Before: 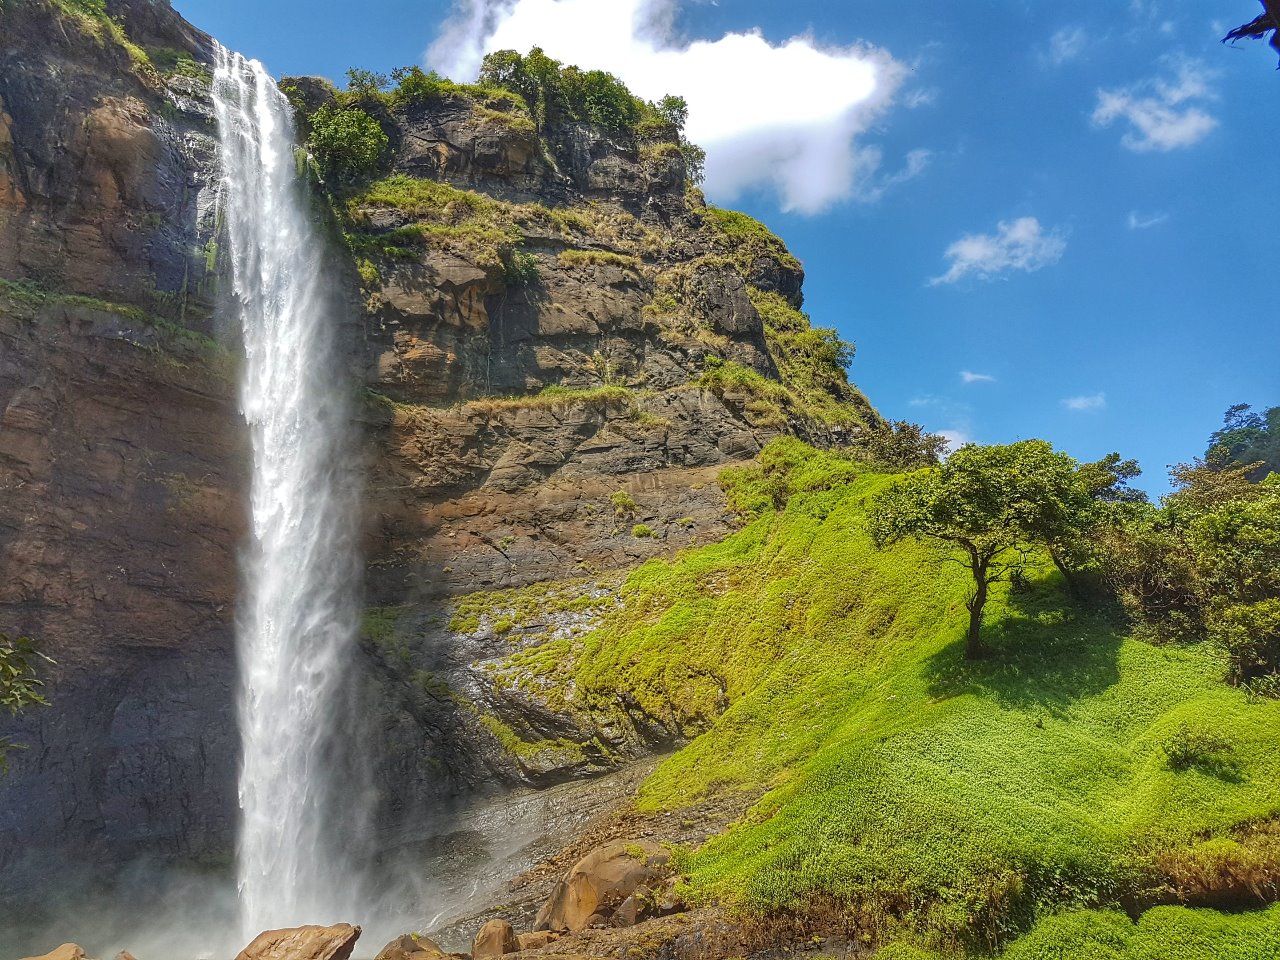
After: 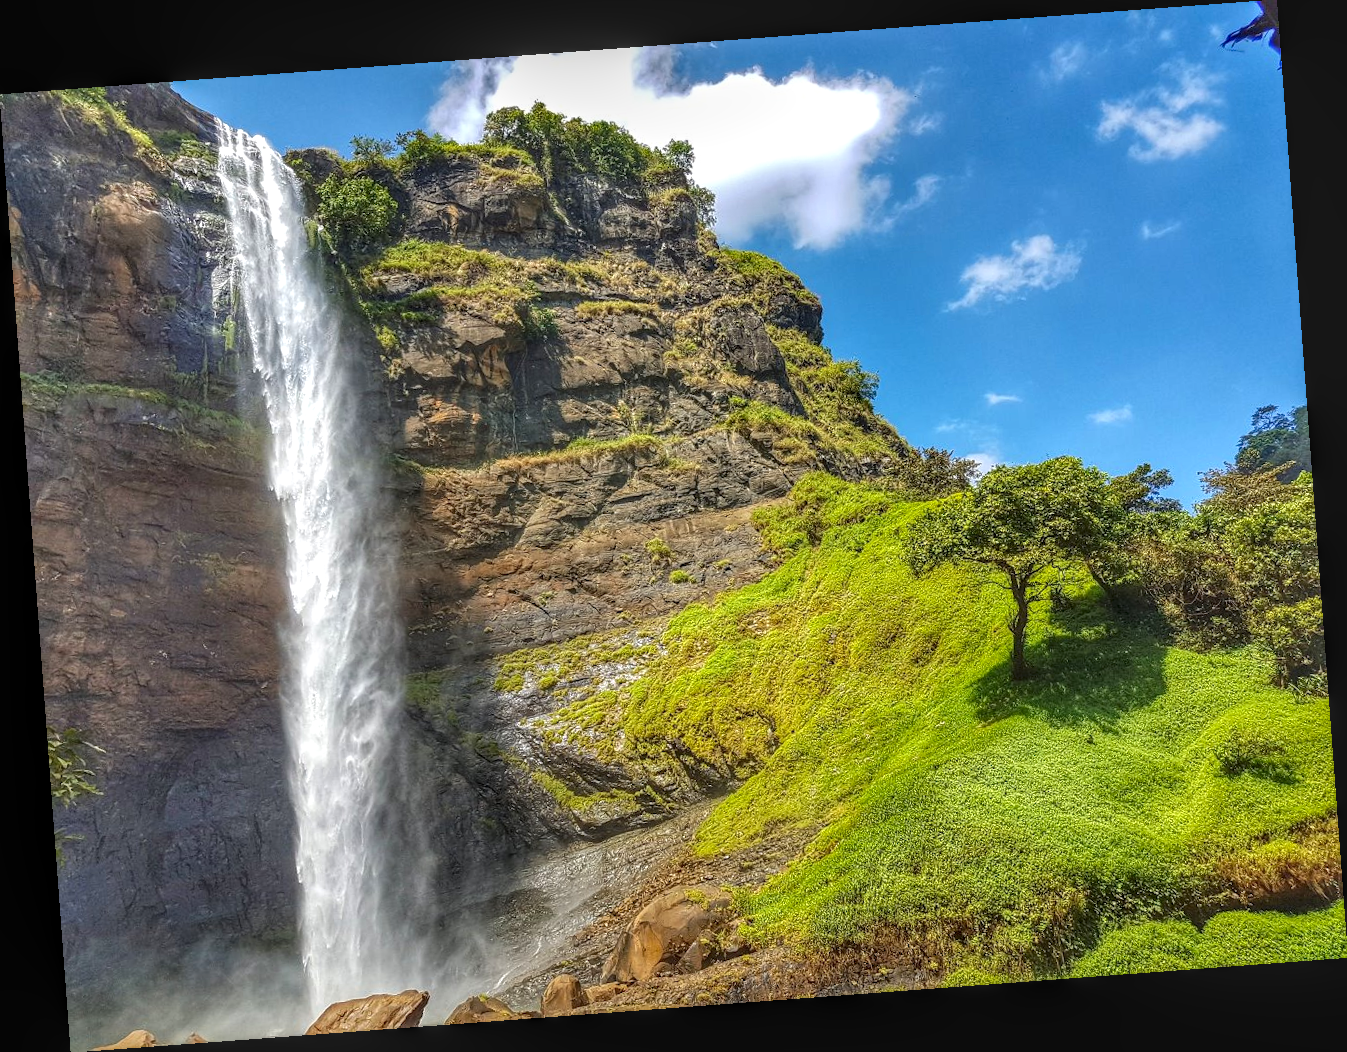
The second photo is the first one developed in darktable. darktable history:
local contrast: highlights 0%, shadows 0%, detail 133%
exposure: exposure 0.493 EV, compensate highlight preservation false
rotate and perspective: rotation -4.25°, automatic cropping off
